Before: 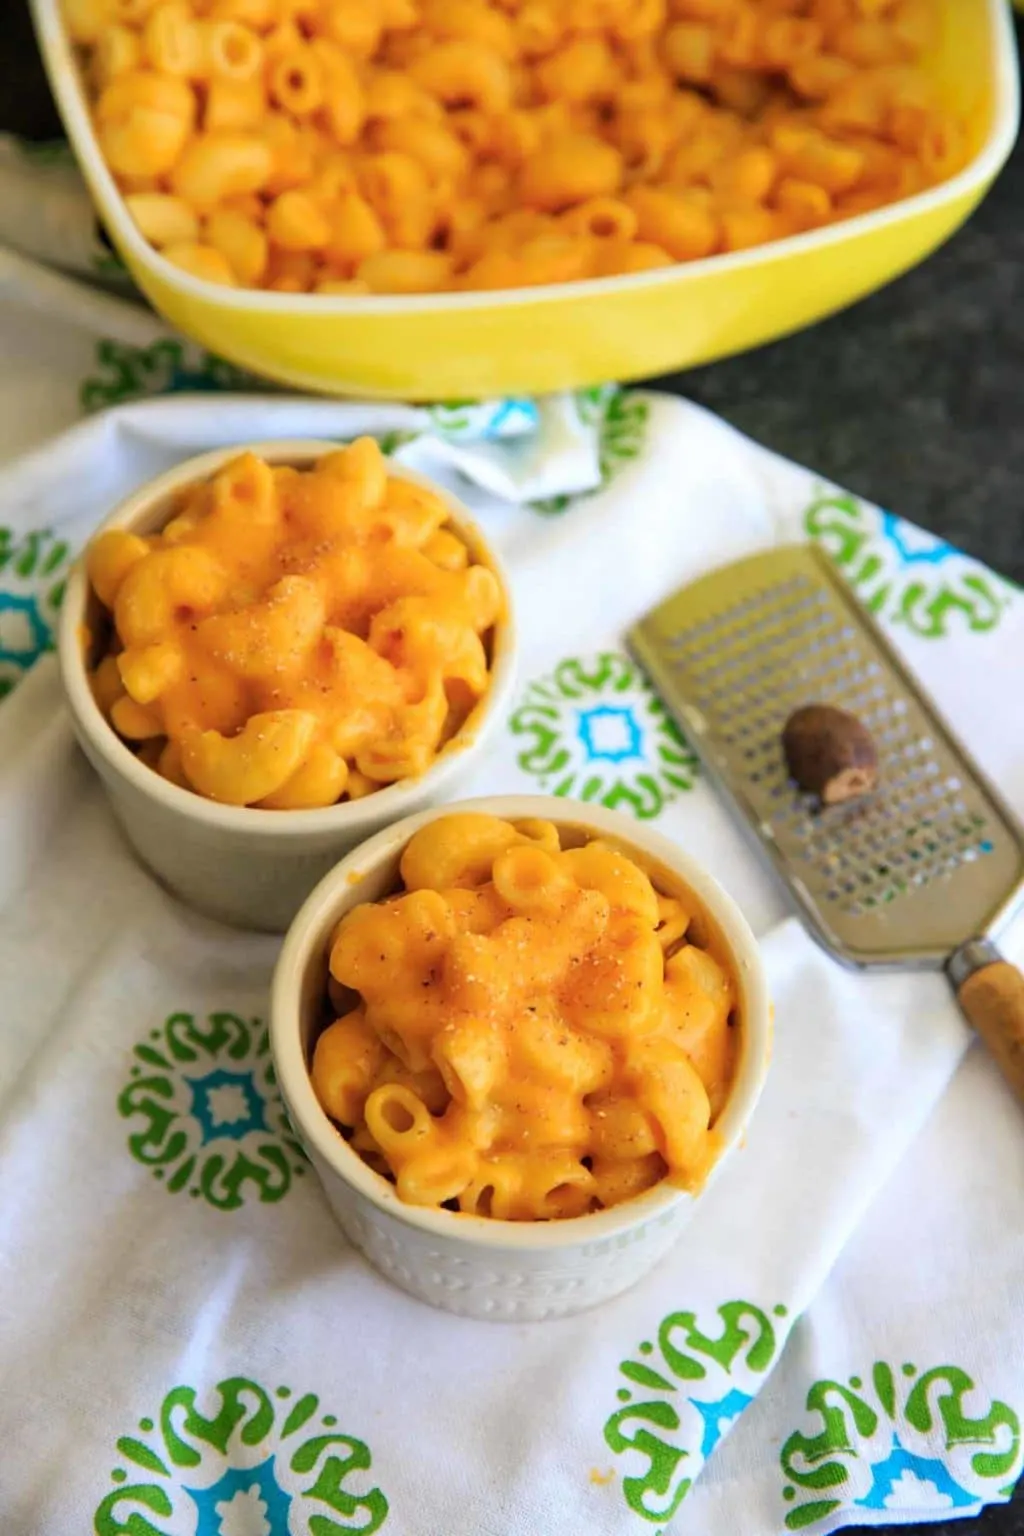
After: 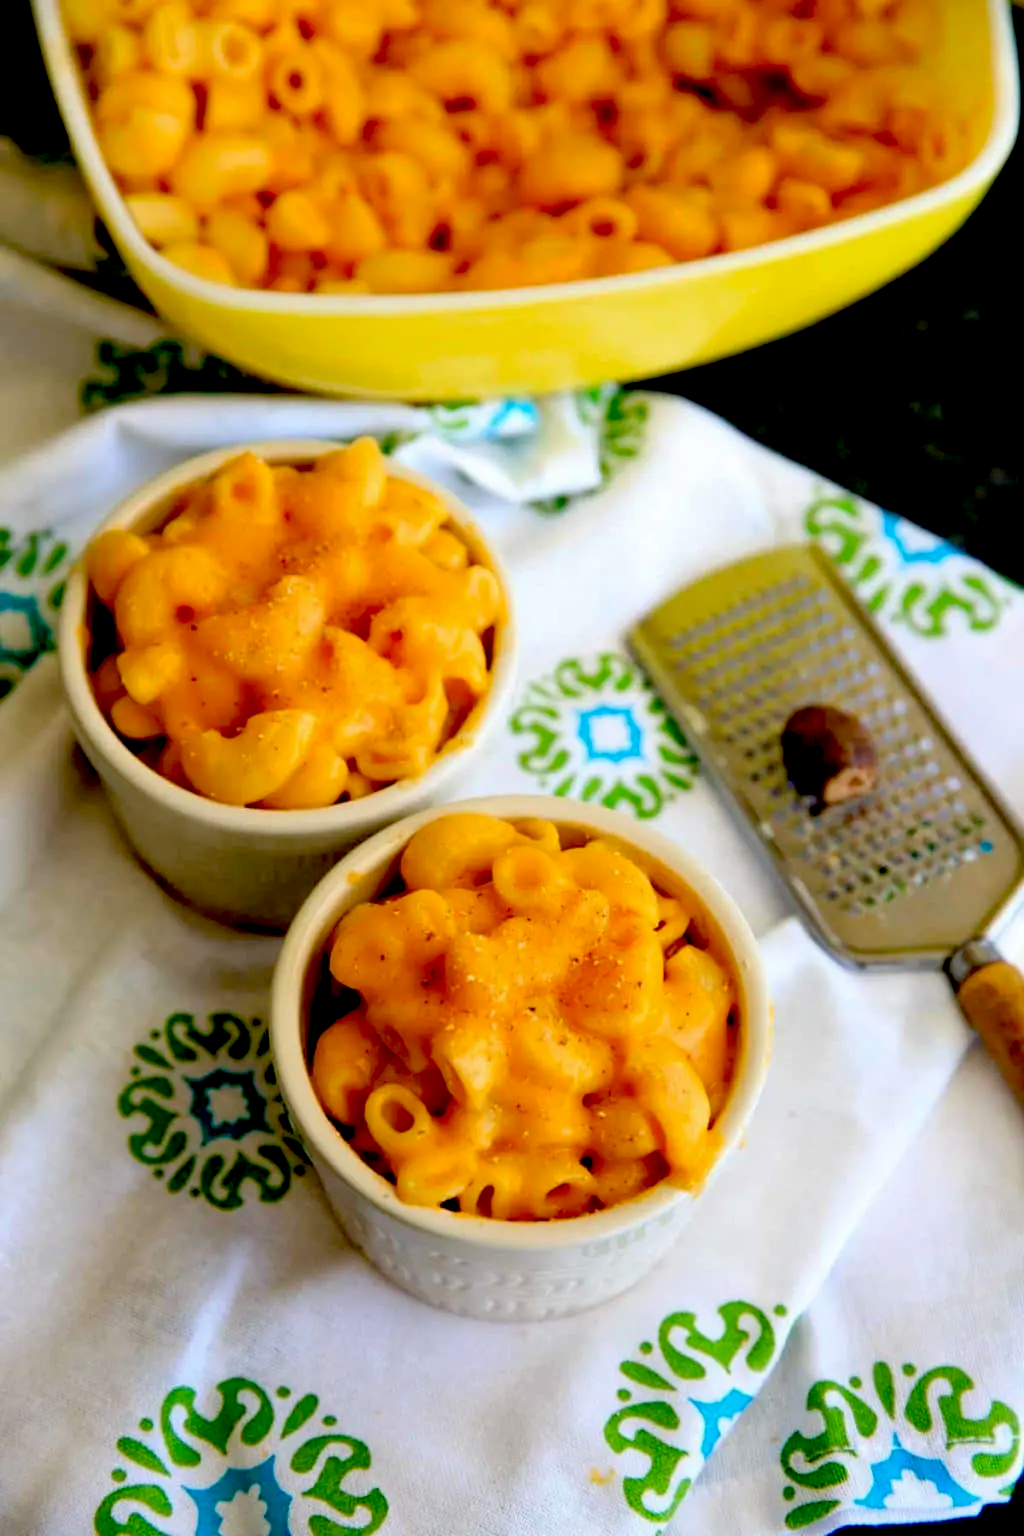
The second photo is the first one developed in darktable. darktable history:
exposure: black level correction 0.056, compensate highlight preservation false
